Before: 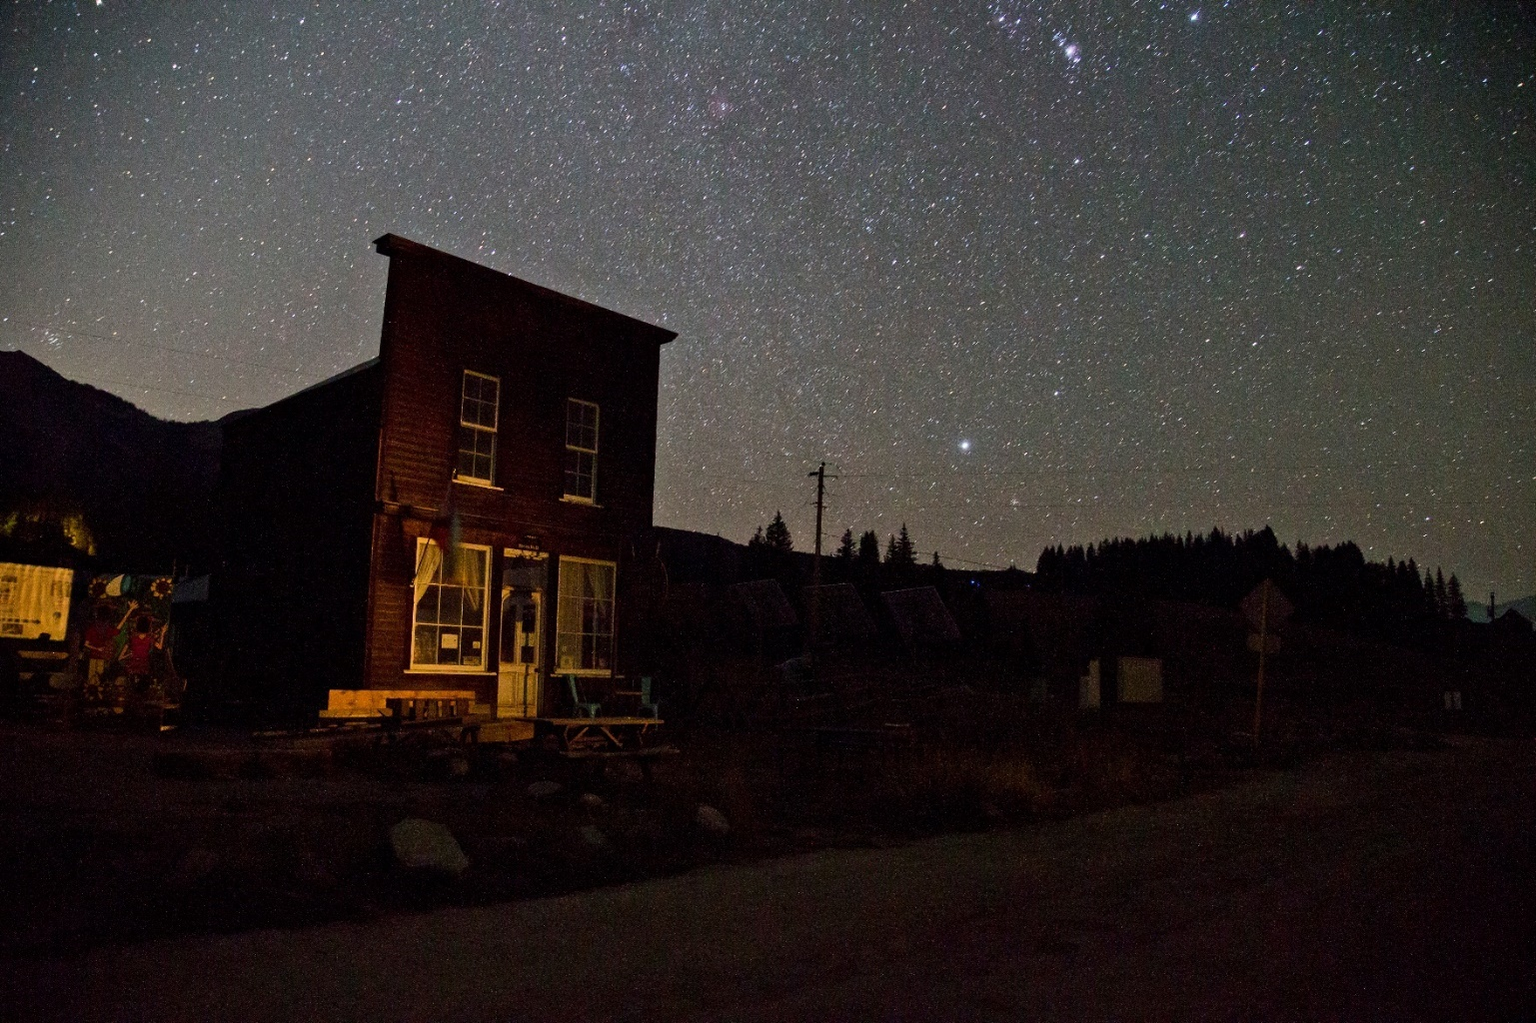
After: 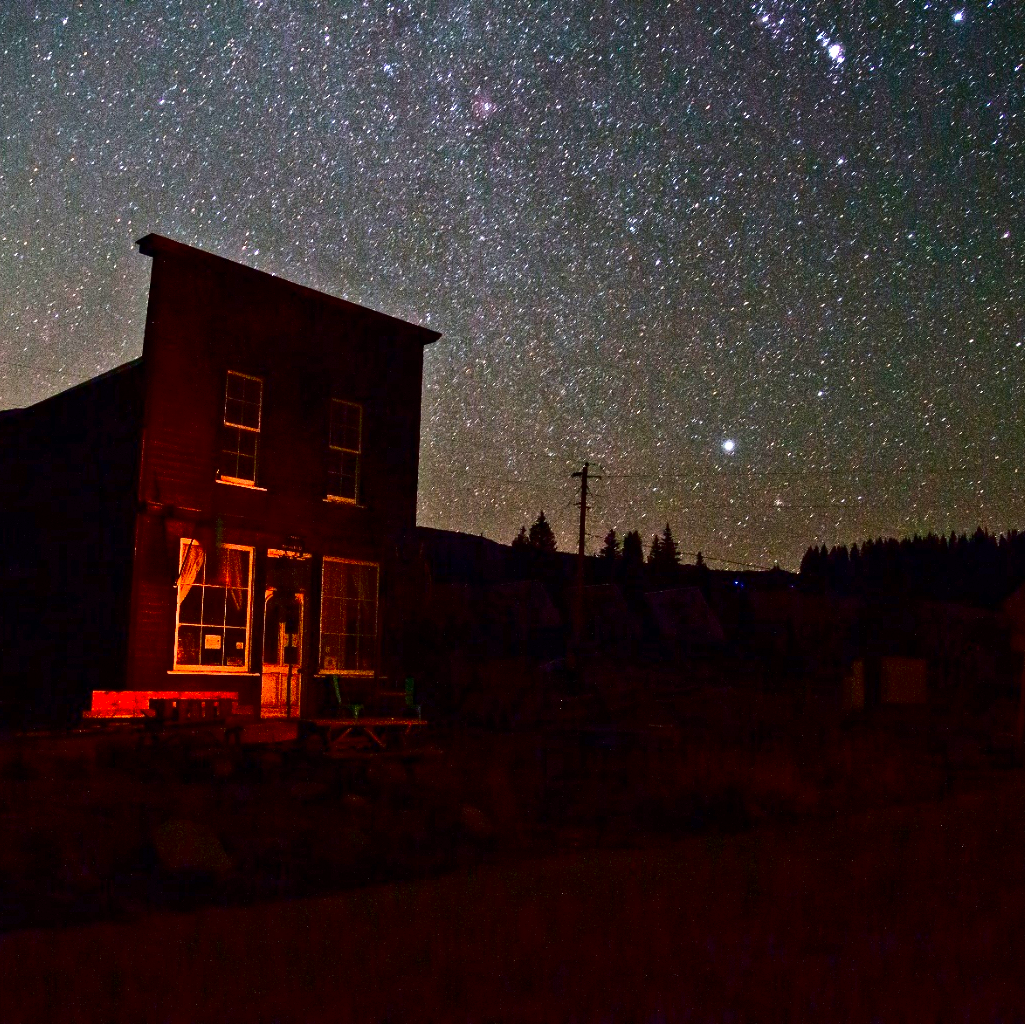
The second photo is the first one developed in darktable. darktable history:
exposure: exposure 0.722 EV, compensate highlight preservation false
crop and rotate: left 15.446%, right 17.836%
color zones: curves: ch0 [(0.473, 0.374) (0.742, 0.784)]; ch1 [(0.354, 0.737) (0.742, 0.705)]; ch2 [(0.318, 0.421) (0.758, 0.532)]
contrast brightness saturation: contrast 0.24, brightness -0.24, saturation 0.14
